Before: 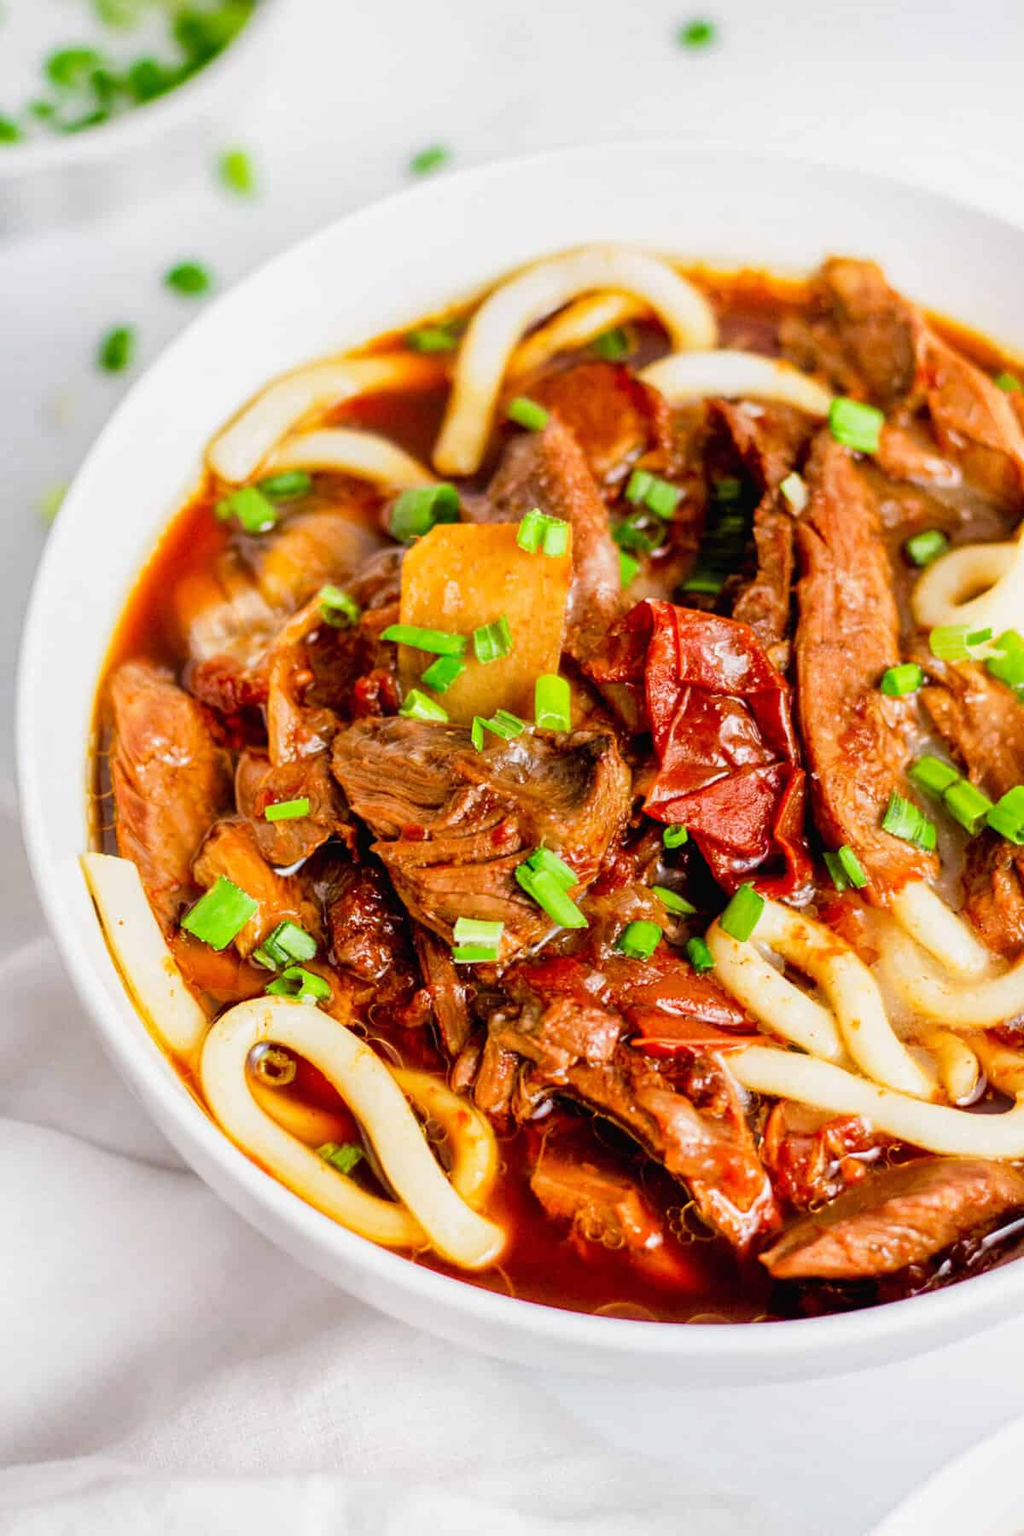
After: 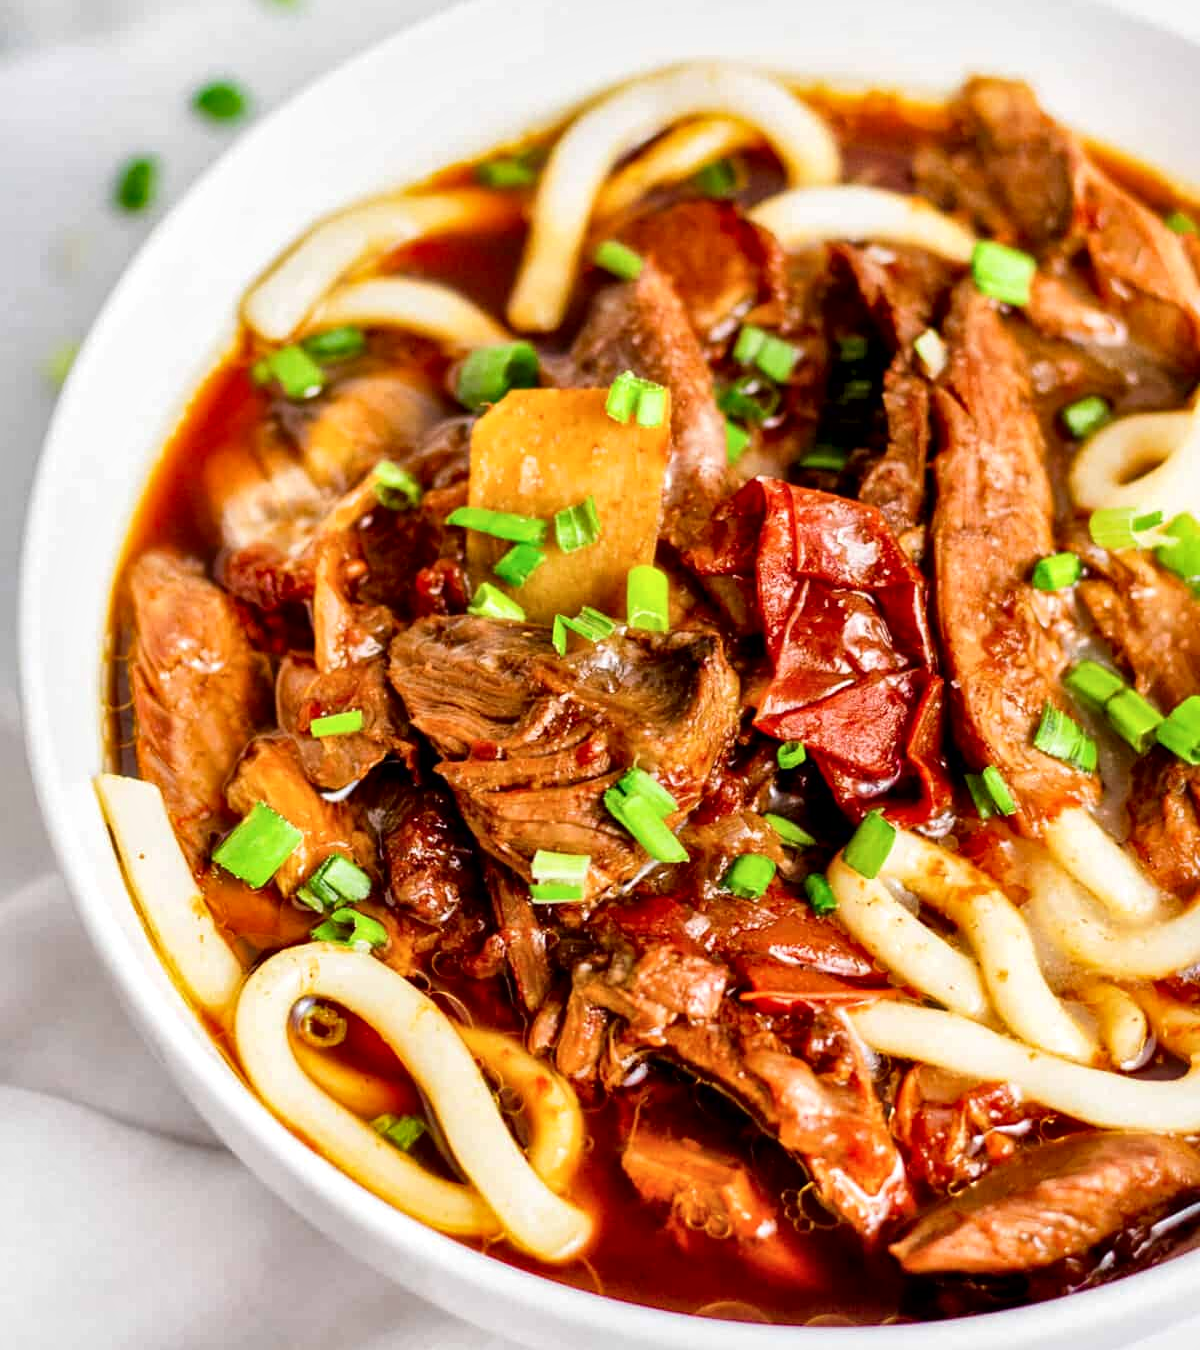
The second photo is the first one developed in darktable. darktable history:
local contrast: mode bilateral grid, contrast 25, coarseness 60, detail 151%, midtone range 0.2
crop and rotate: top 12.5%, bottom 12.5%
